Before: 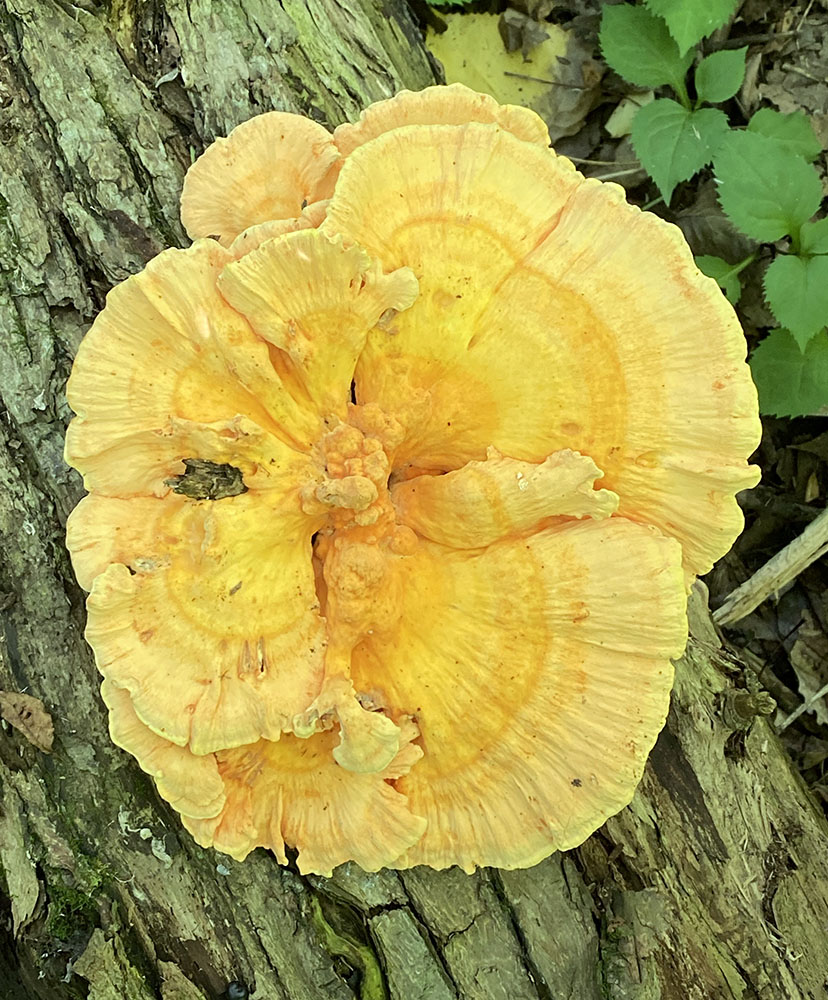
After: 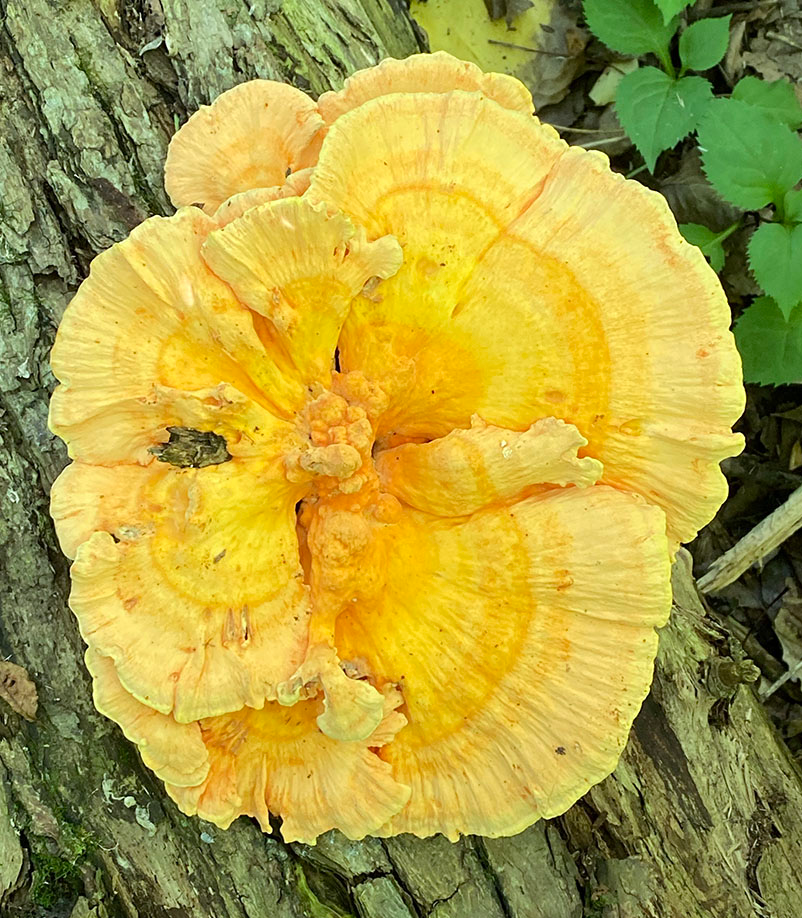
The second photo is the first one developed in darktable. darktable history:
white balance: red 1.004, blue 1.024
crop: left 1.964%, top 3.251%, right 1.122%, bottom 4.933%
